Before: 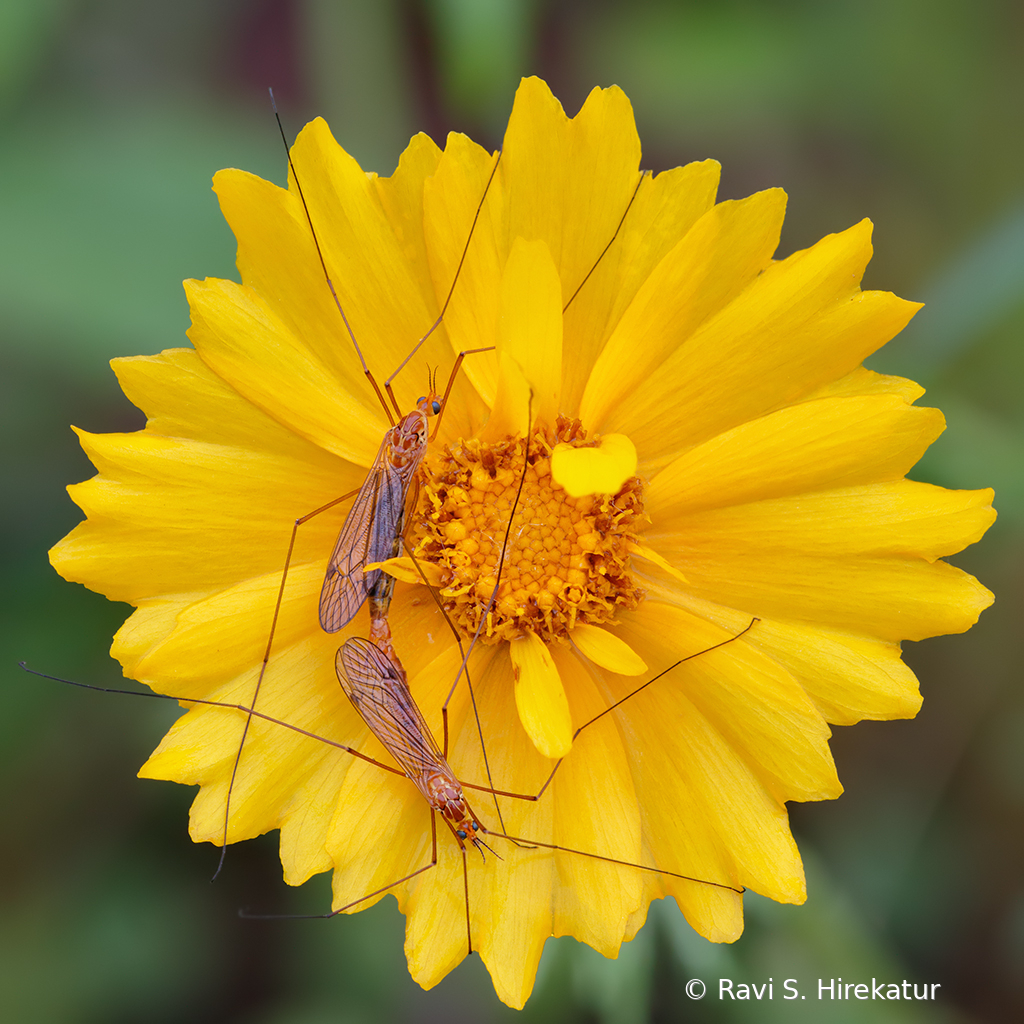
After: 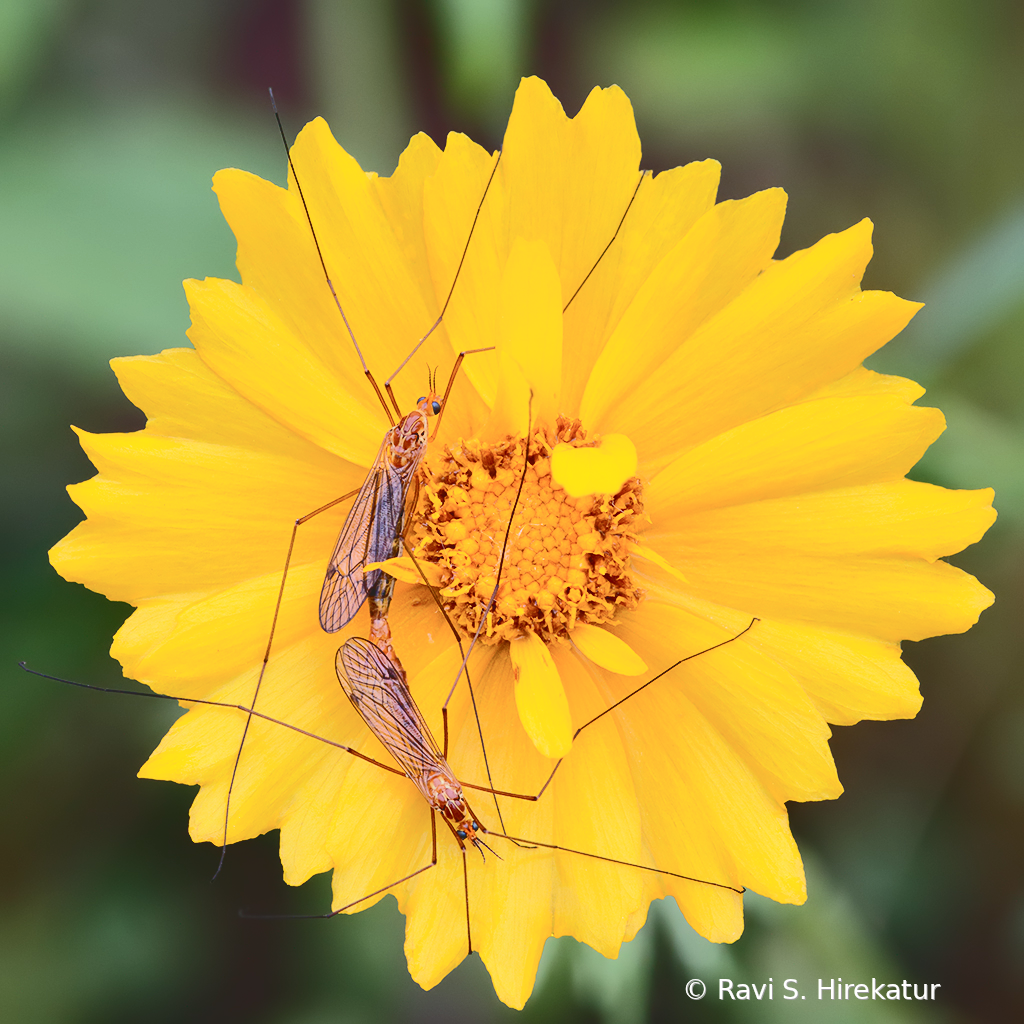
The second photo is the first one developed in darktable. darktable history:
tone curve: curves: ch0 [(0, 0) (0.003, 0.13) (0.011, 0.13) (0.025, 0.134) (0.044, 0.136) (0.069, 0.139) (0.1, 0.144) (0.136, 0.151) (0.177, 0.171) (0.224, 0.2) (0.277, 0.247) (0.335, 0.318) (0.399, 0.412) (0.468, 0.536) (0.543, 0.659) (0.623, 0.746) (0.709, 0.812) (0.801, 0.871) (0.898, 0.915) (1, 1)], color space Lab, independent channels, preserve colors none
